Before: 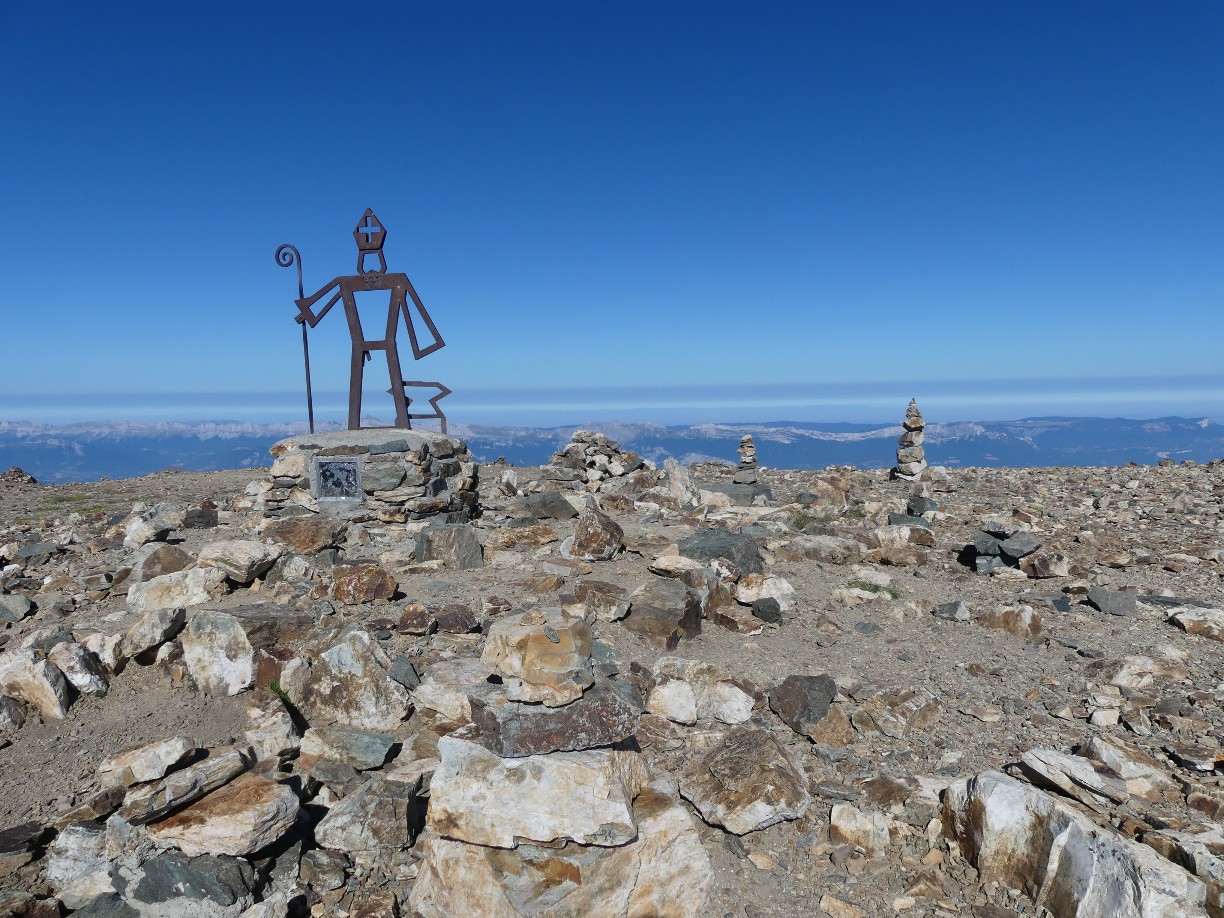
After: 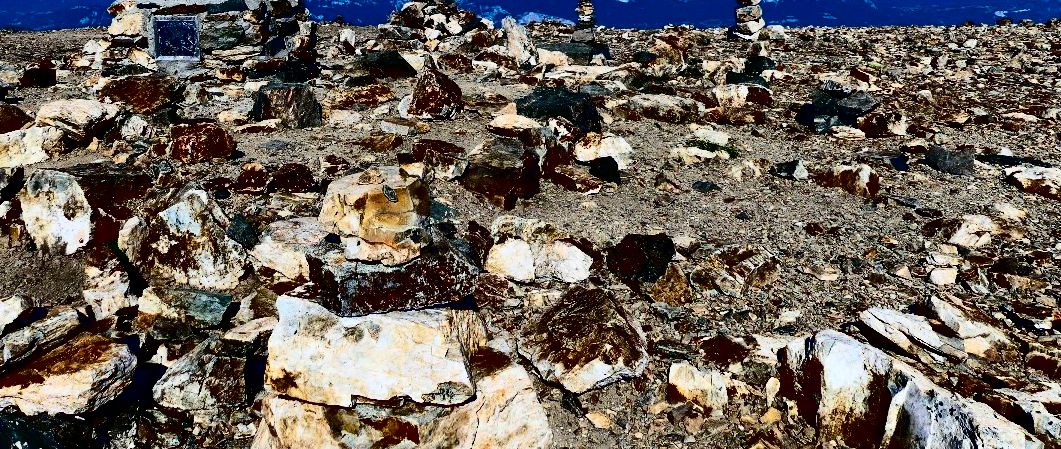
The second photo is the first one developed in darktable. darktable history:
contrast brightness saturation: contrast 0.77, brightness -1, saturation 1
crop and rotate: left 13.306%, top 48.129%, bottom 2.928%
exposure: black level correction 0.002, exposure 0.15 EV, compensate highlight preservation false
